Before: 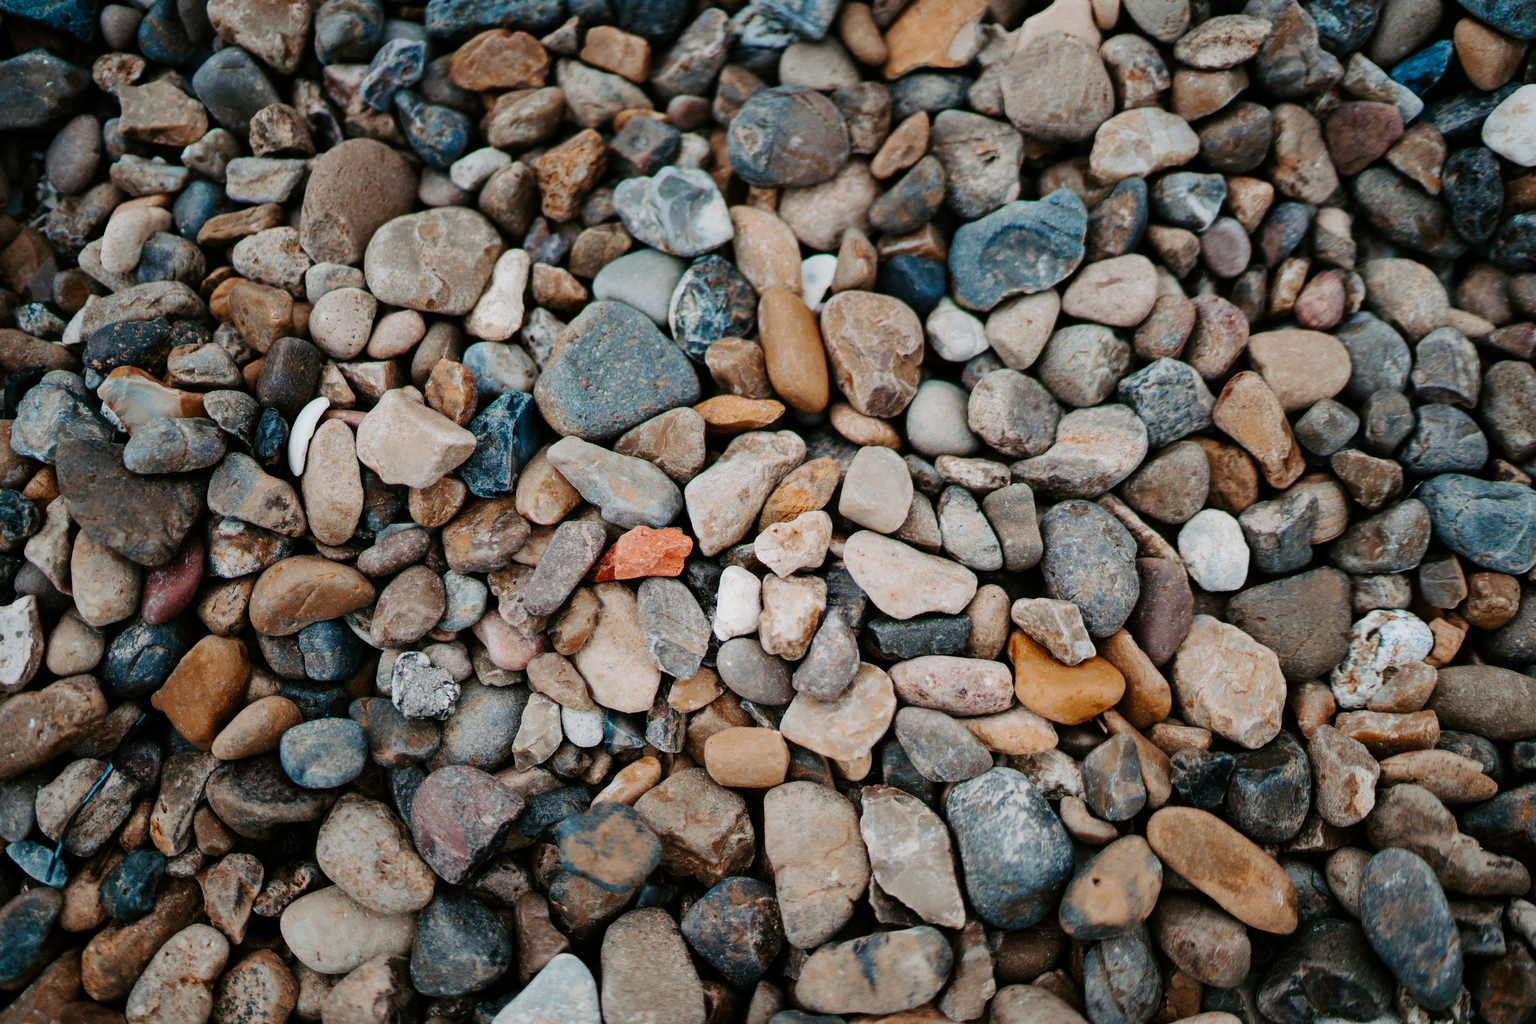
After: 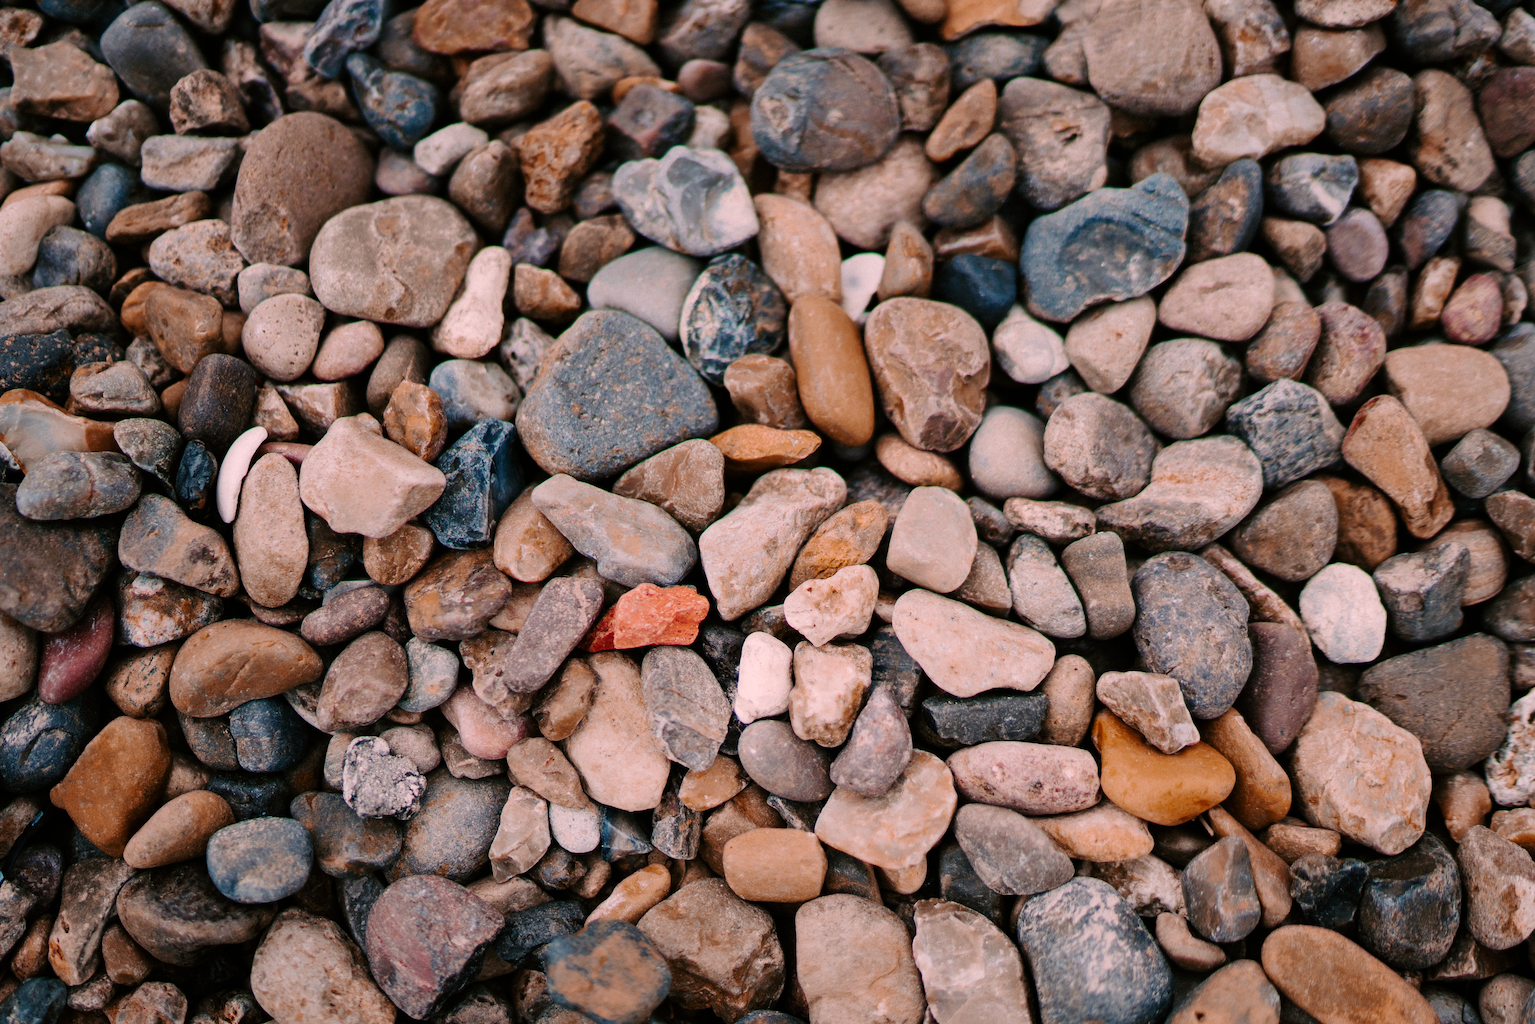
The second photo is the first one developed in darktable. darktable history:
crop and rotate: left 7.196%, top 4.574%, right 10.605%, bottom 13.178%
color correction: highlights a* 14.52, highlights b* 4.84
tone equalizer: on, module defaults
